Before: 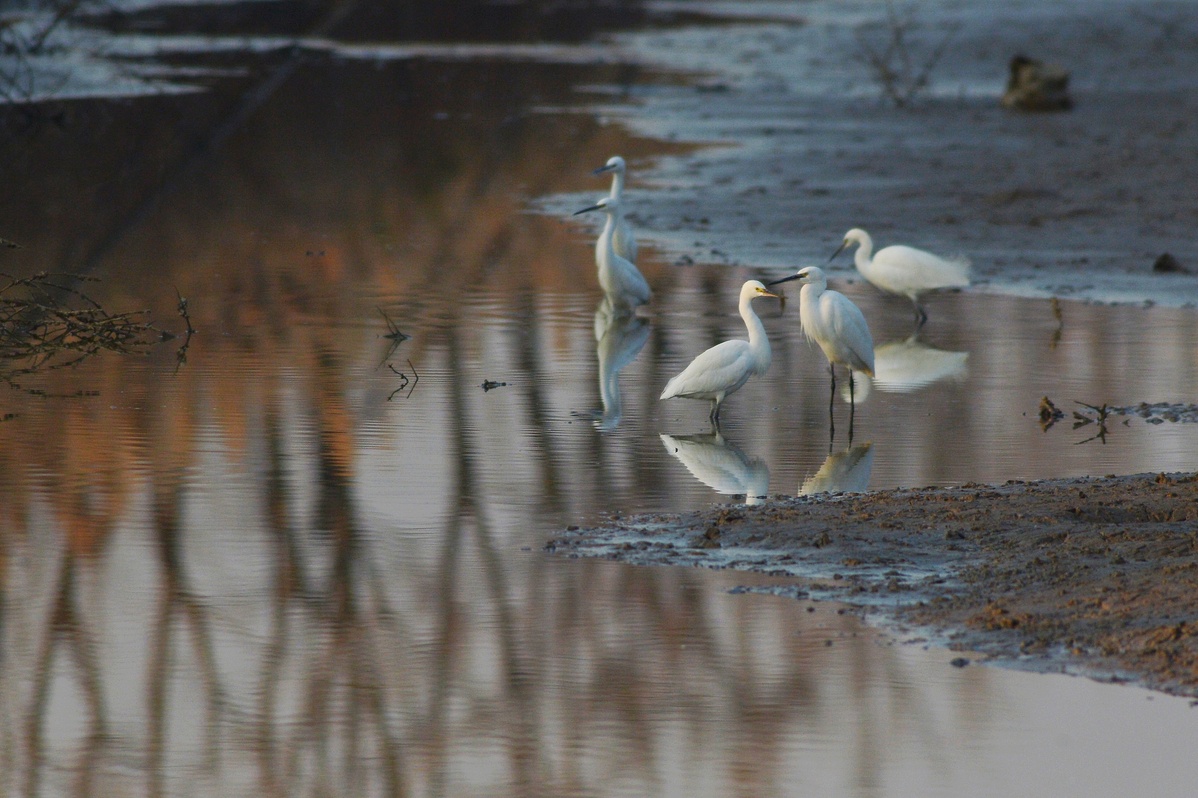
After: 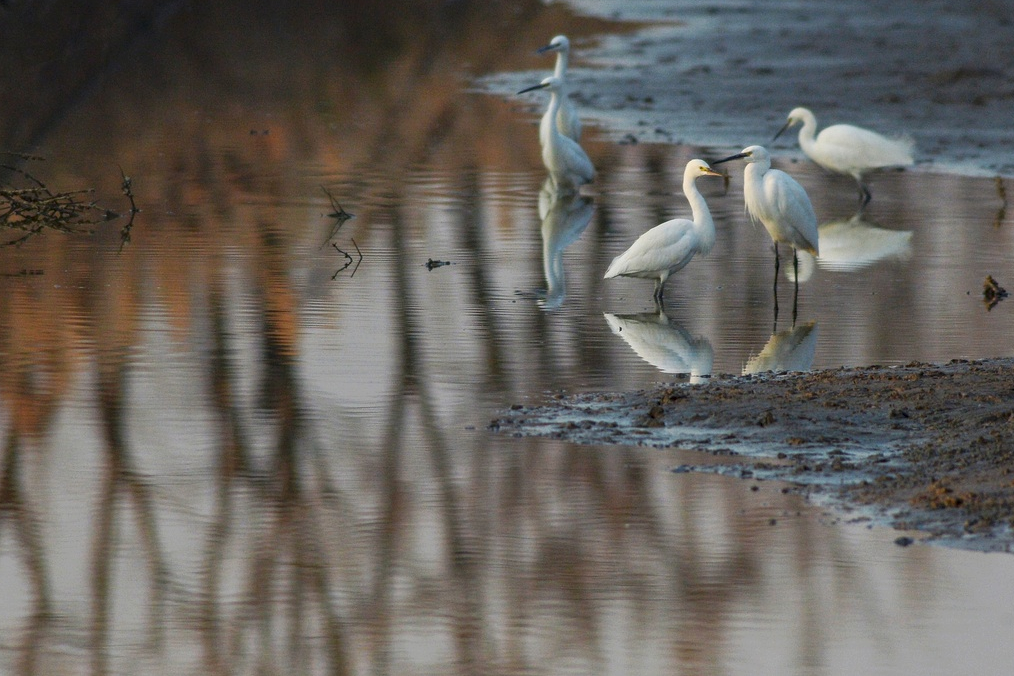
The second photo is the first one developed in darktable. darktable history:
local contrast: on, module defaults
crop and rotate: left 4.685%, top 15.249%, right 10.66%
